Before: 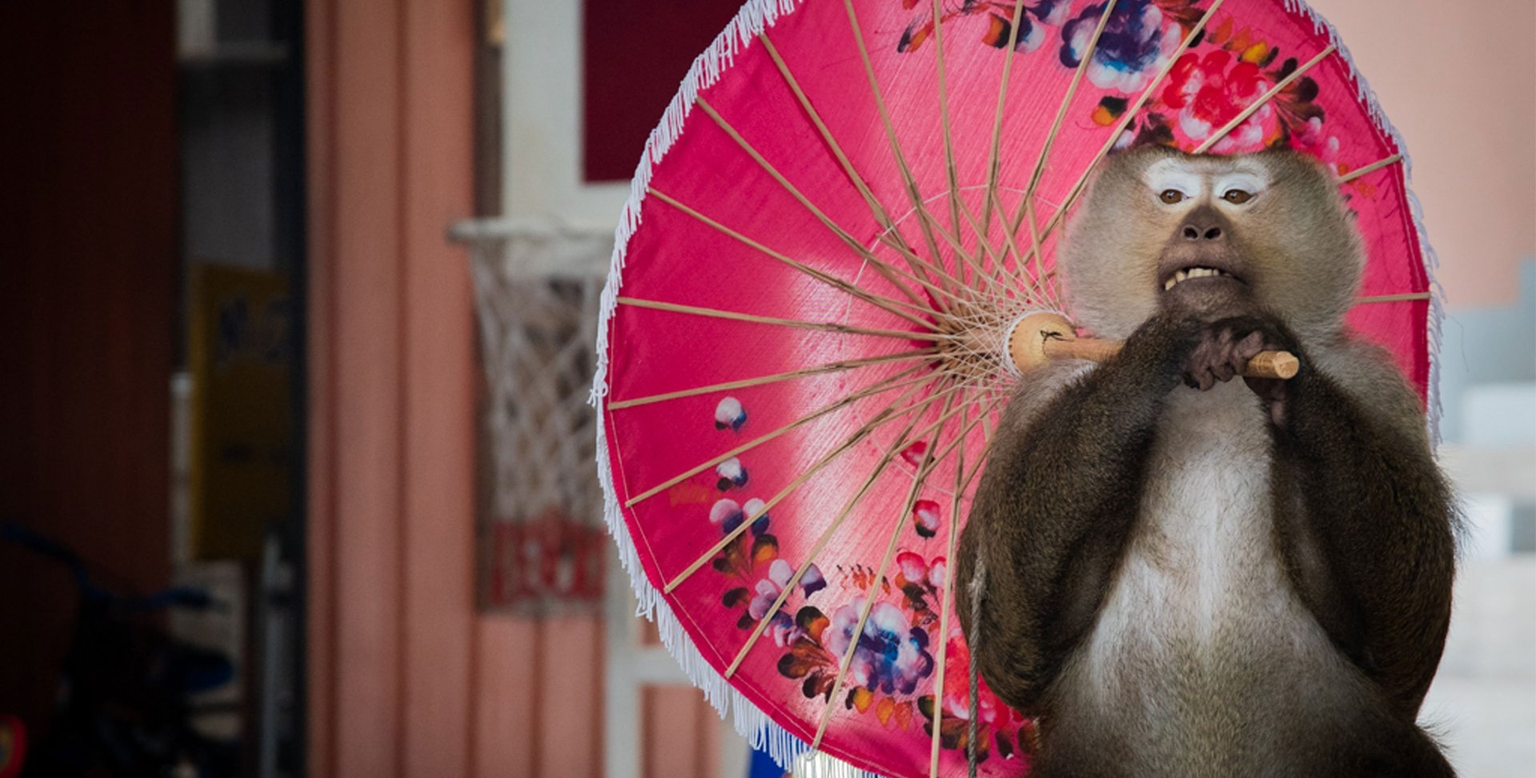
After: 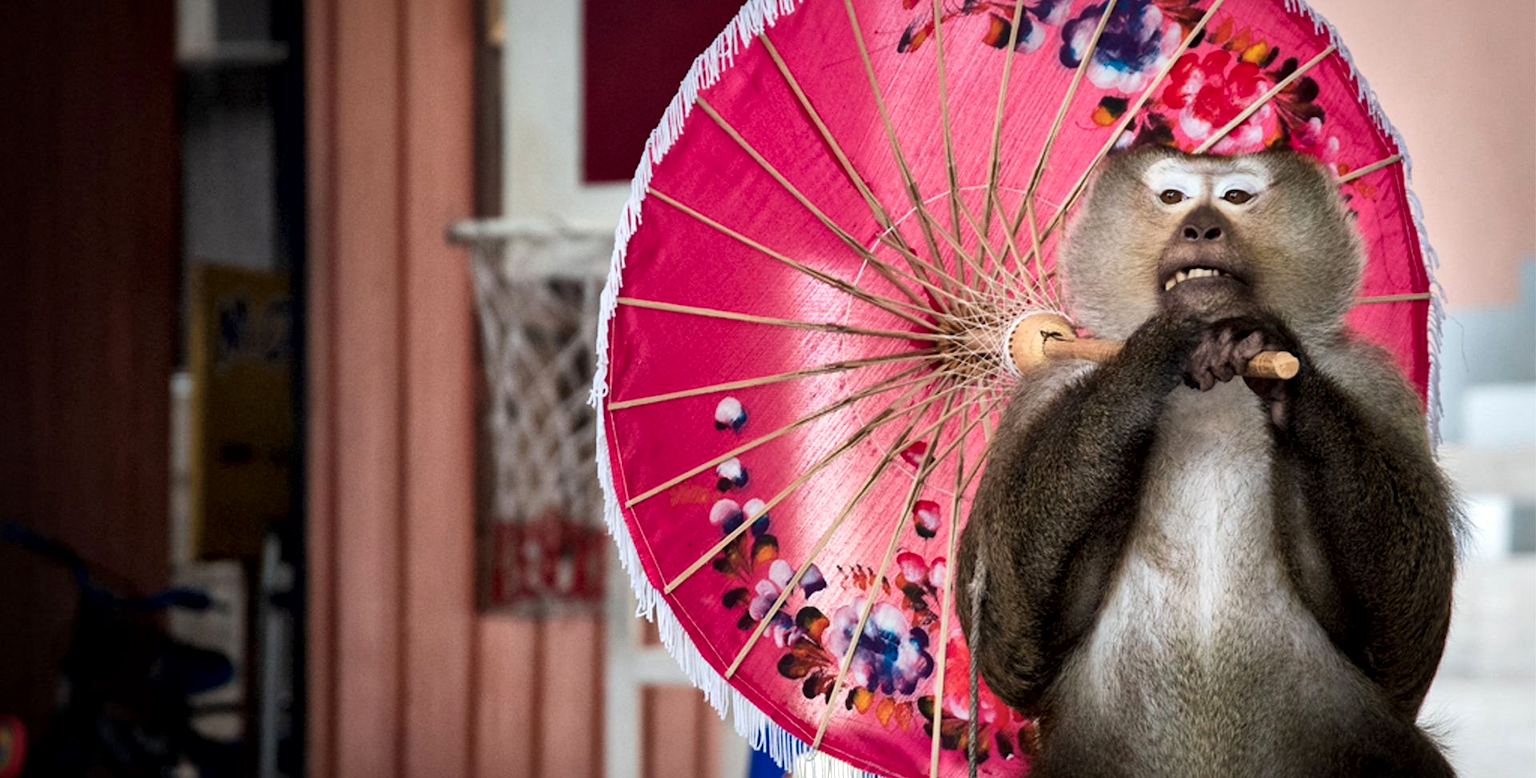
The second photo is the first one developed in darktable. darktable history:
local contrast: mode bilateral grid, contrast 20, coarseness 50, detail 179%, midtone range 0.2
exposure: exposure 0.29 EV, compensate highlight preservation false
